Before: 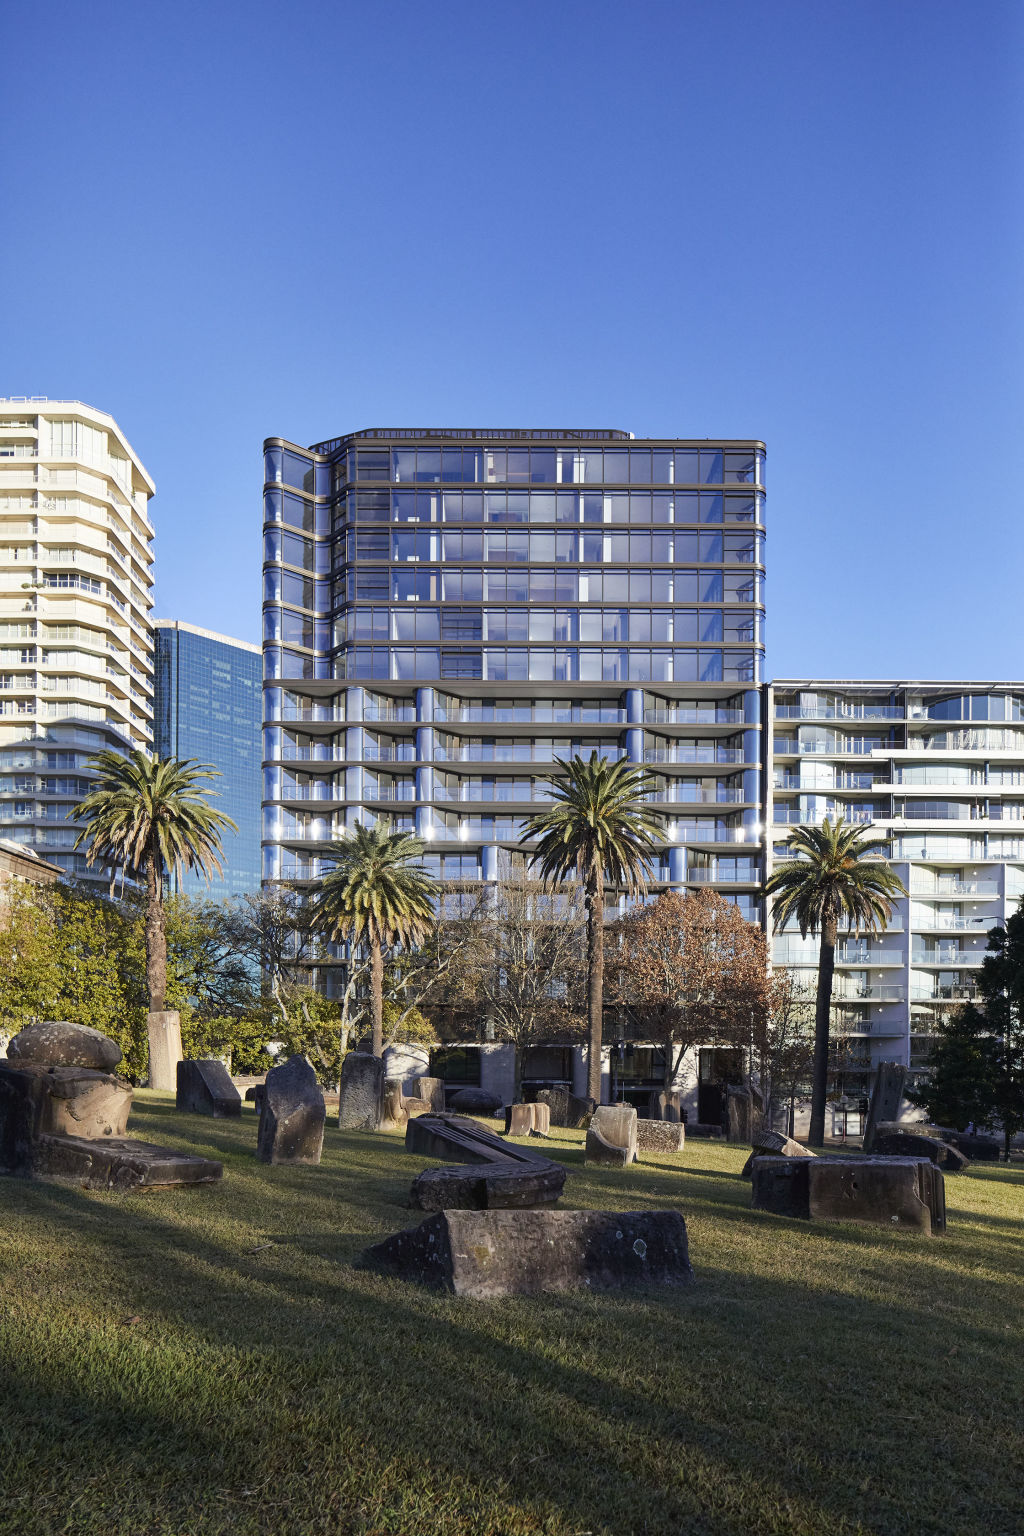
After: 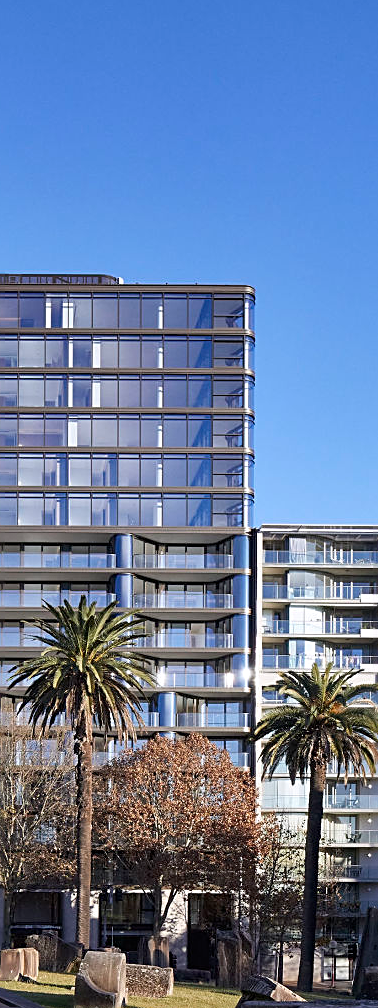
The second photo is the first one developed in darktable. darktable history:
tone equalizer: on, module defaults
sharpen: on, module defaults
crop and rotate: left 49.936%, top 10.094%, right 13.136%, bottom 24.256%
white balance: red 1.004, blue 1.024
